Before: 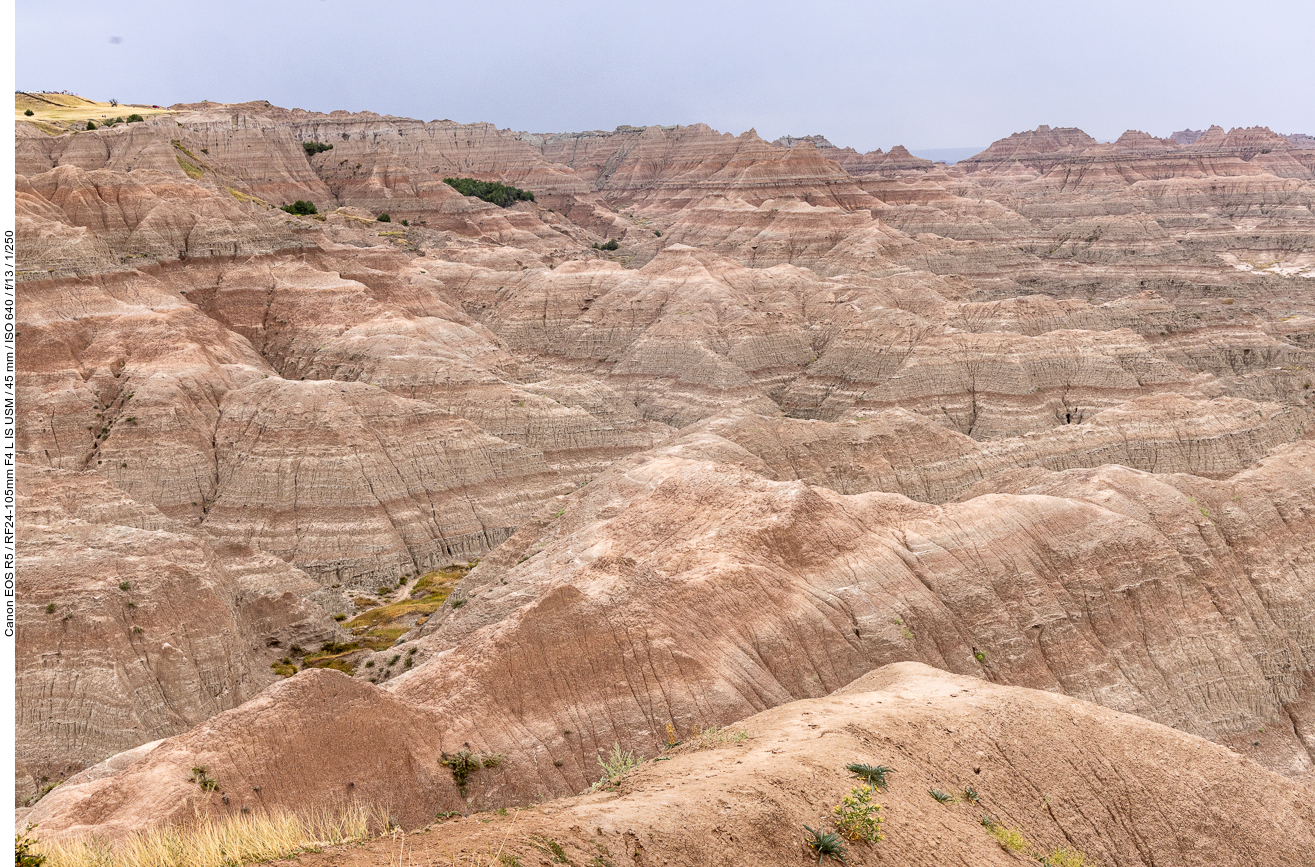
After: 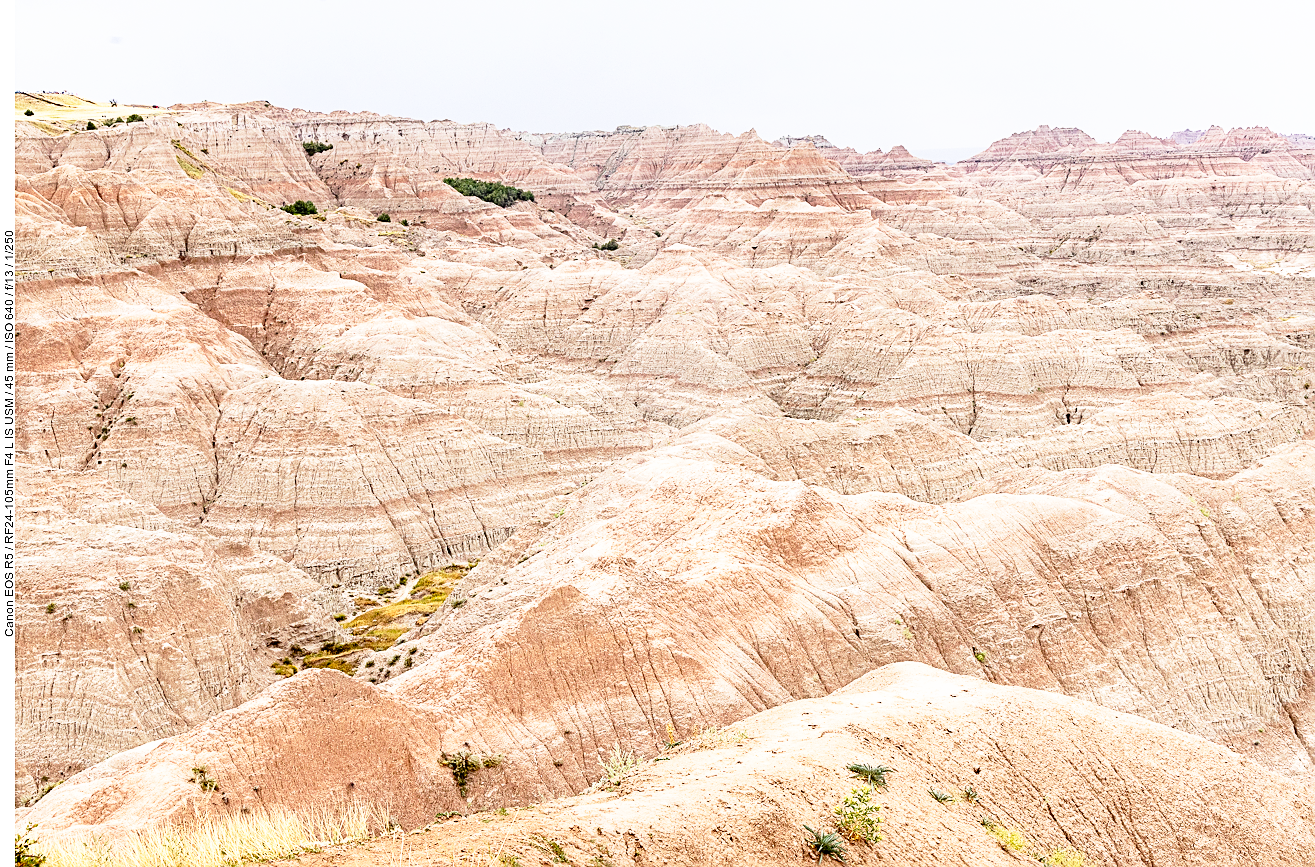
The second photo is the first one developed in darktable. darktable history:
base curve: curves: ch0 [(0, 0) (0.012, 0.01) (0.073, 0.168) (0.31, 0.711) (0.645, 0.957) (1, 1)], preserve colors none
sharpen: on, module defaults
